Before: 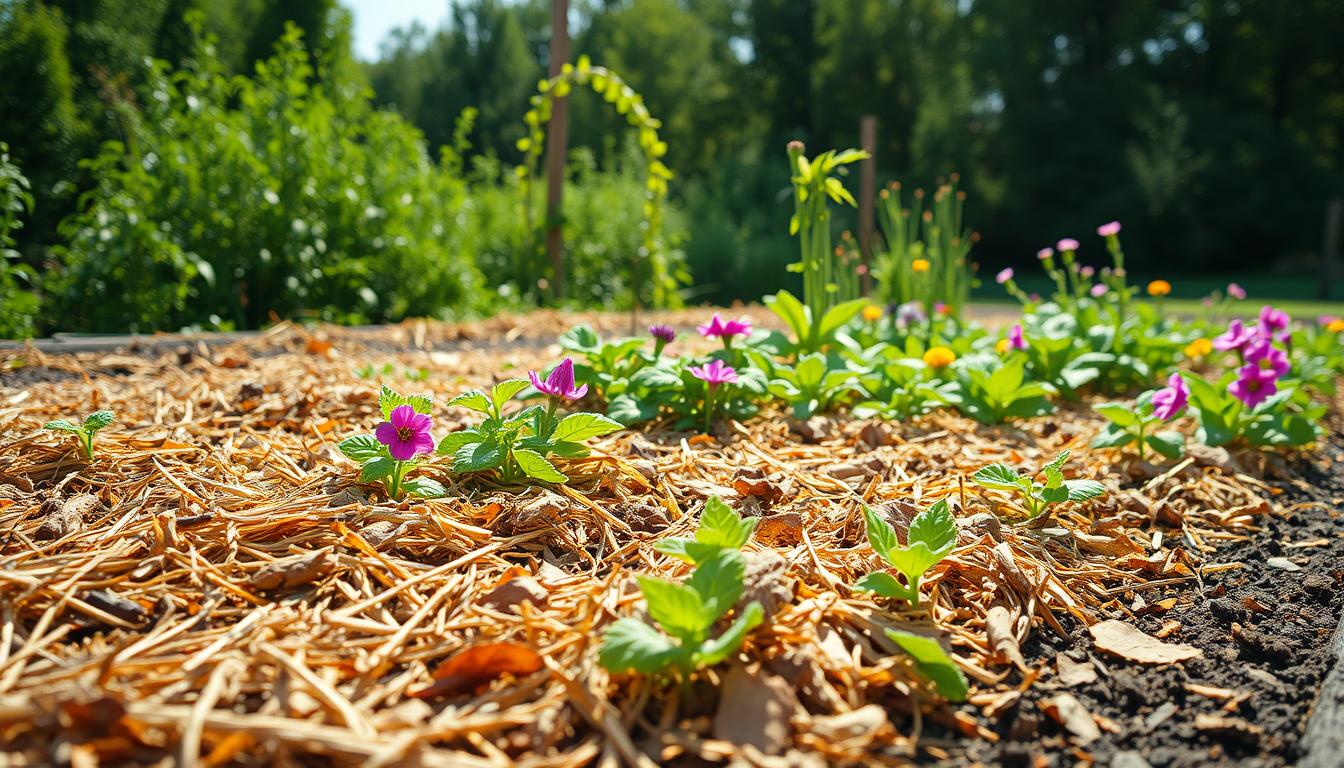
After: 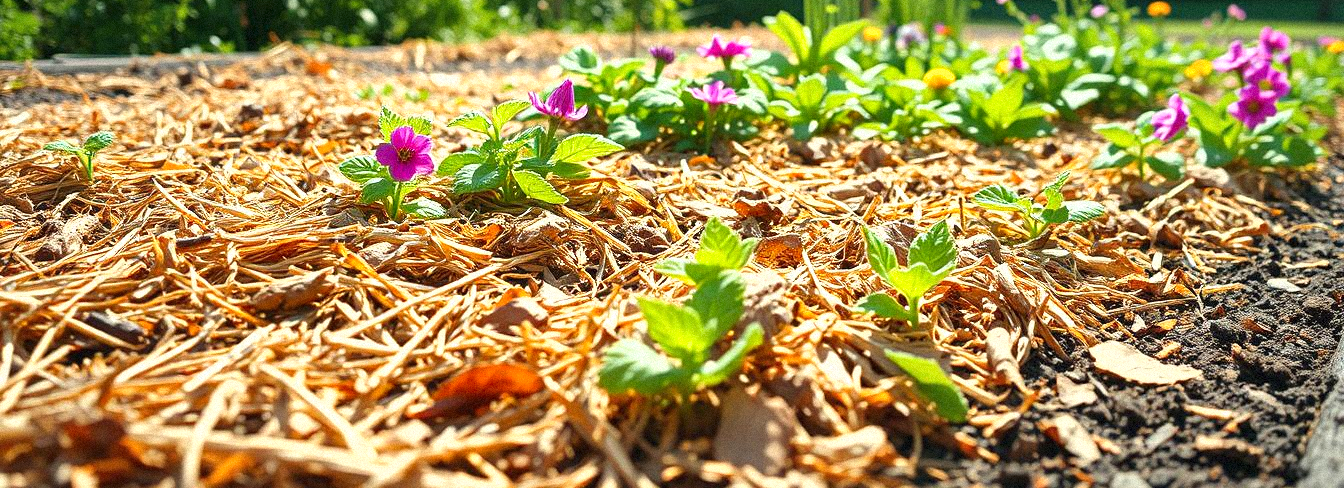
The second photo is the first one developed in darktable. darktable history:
grain: mid-tones bias 0%
crop and rotate: top 36.435%
shadows and highlights: low approximation 0.01, soften with gaussian
exposure: black level correction 0, exposure 0.5 EV, compensate highlight preservation false
